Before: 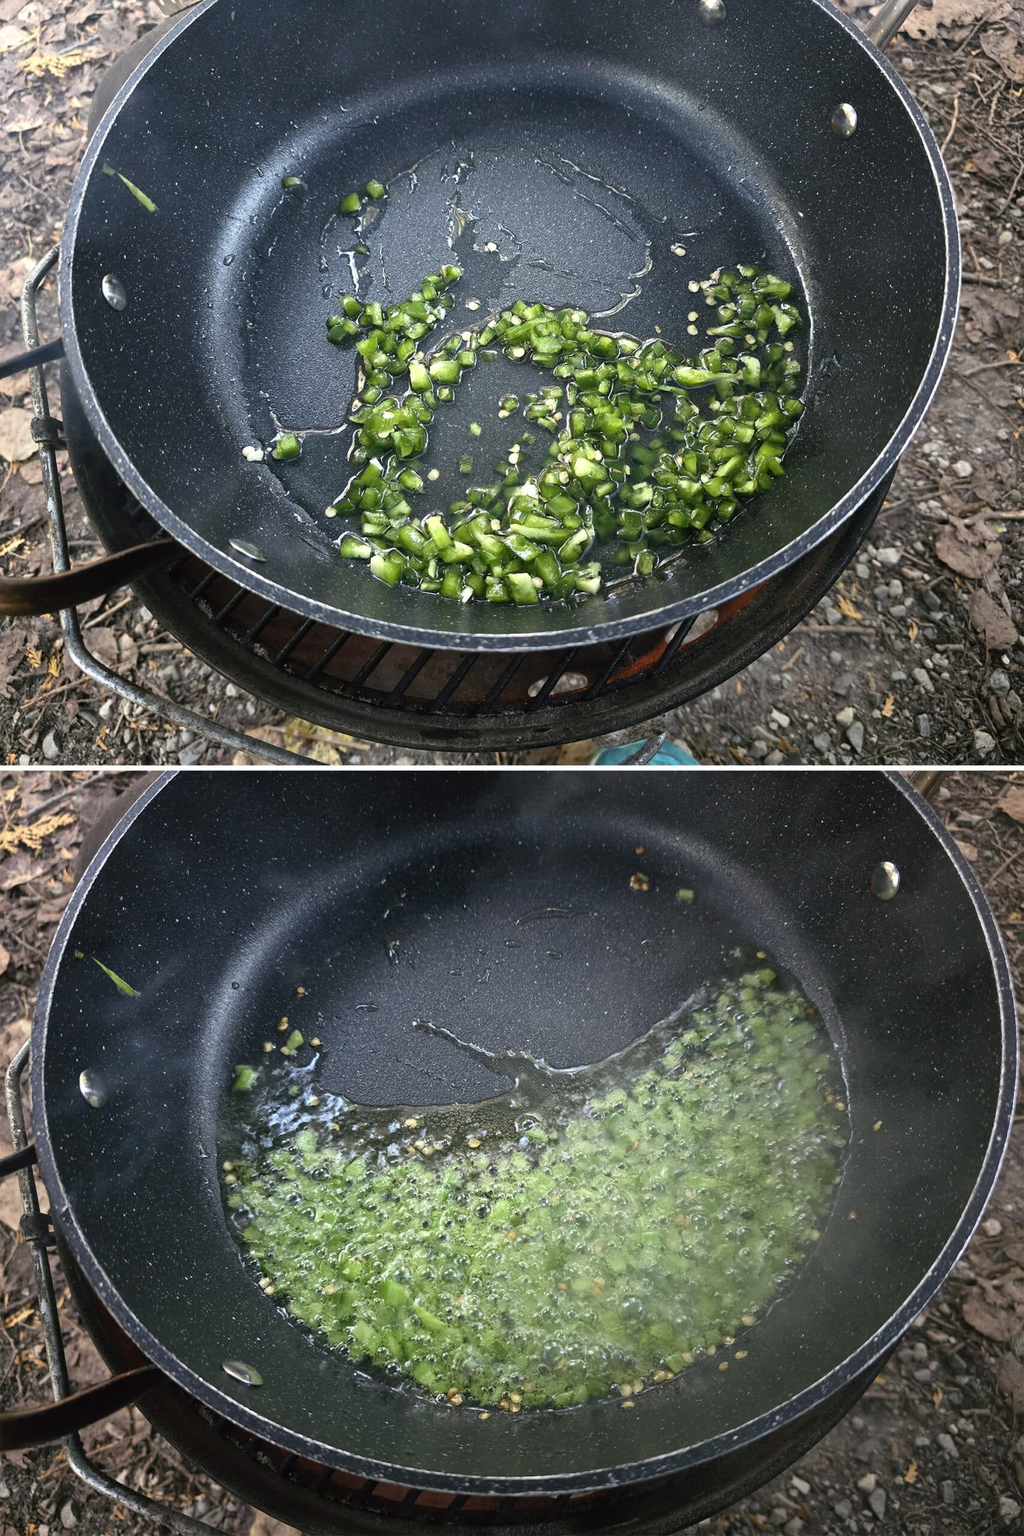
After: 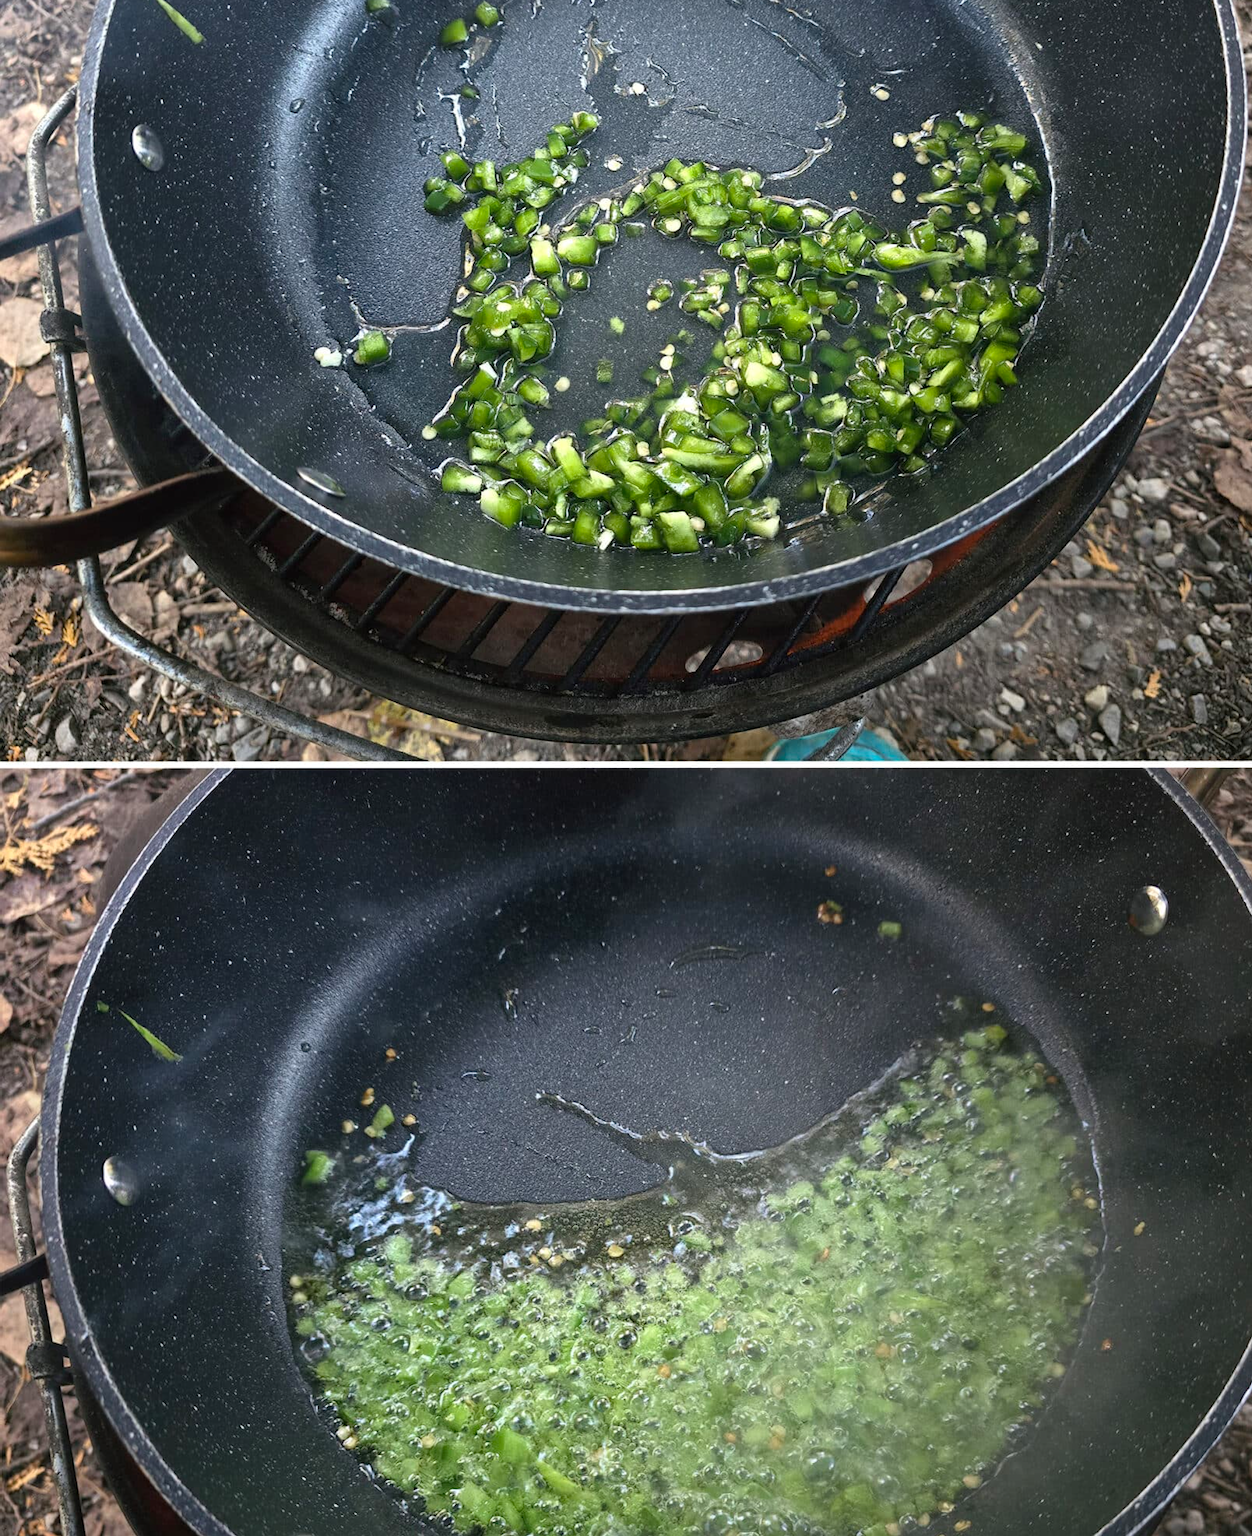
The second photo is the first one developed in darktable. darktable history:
tone equalizer: on, module defaults
crop and rotate: angle 0.03°, top 11.643%, right 5.651%, bottom 11.189%
